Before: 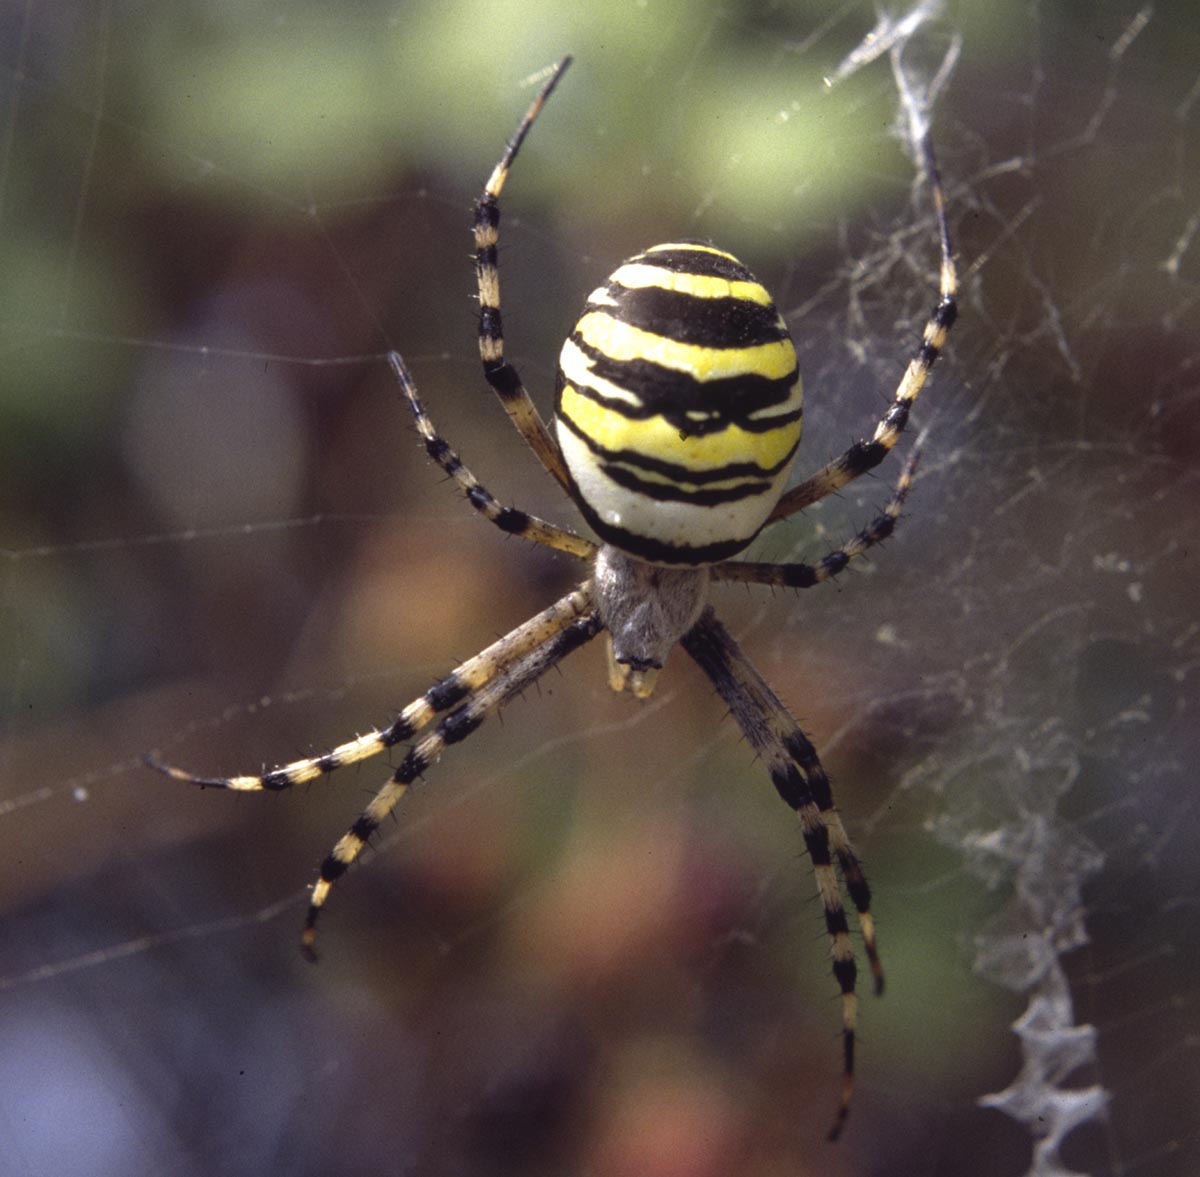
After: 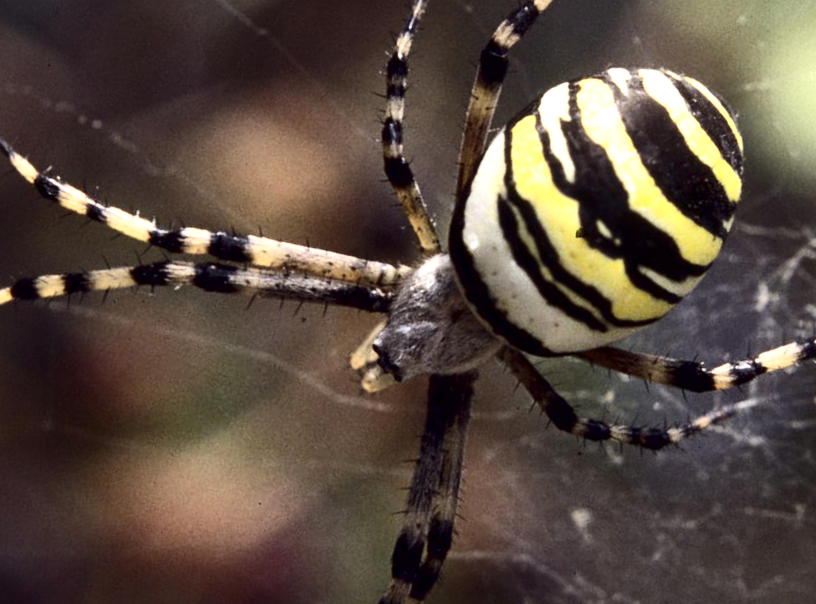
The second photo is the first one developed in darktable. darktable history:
crop and rotate: angle -45.22°, top 16.48%, right 0.883%, bottom 11.61%
contrast brightness saturation: contrast 0.371, brightness 0.109
local contrast: mode bilateral grid, contrast 26, coarseness 61, detail 151%, midtone range 0.2
